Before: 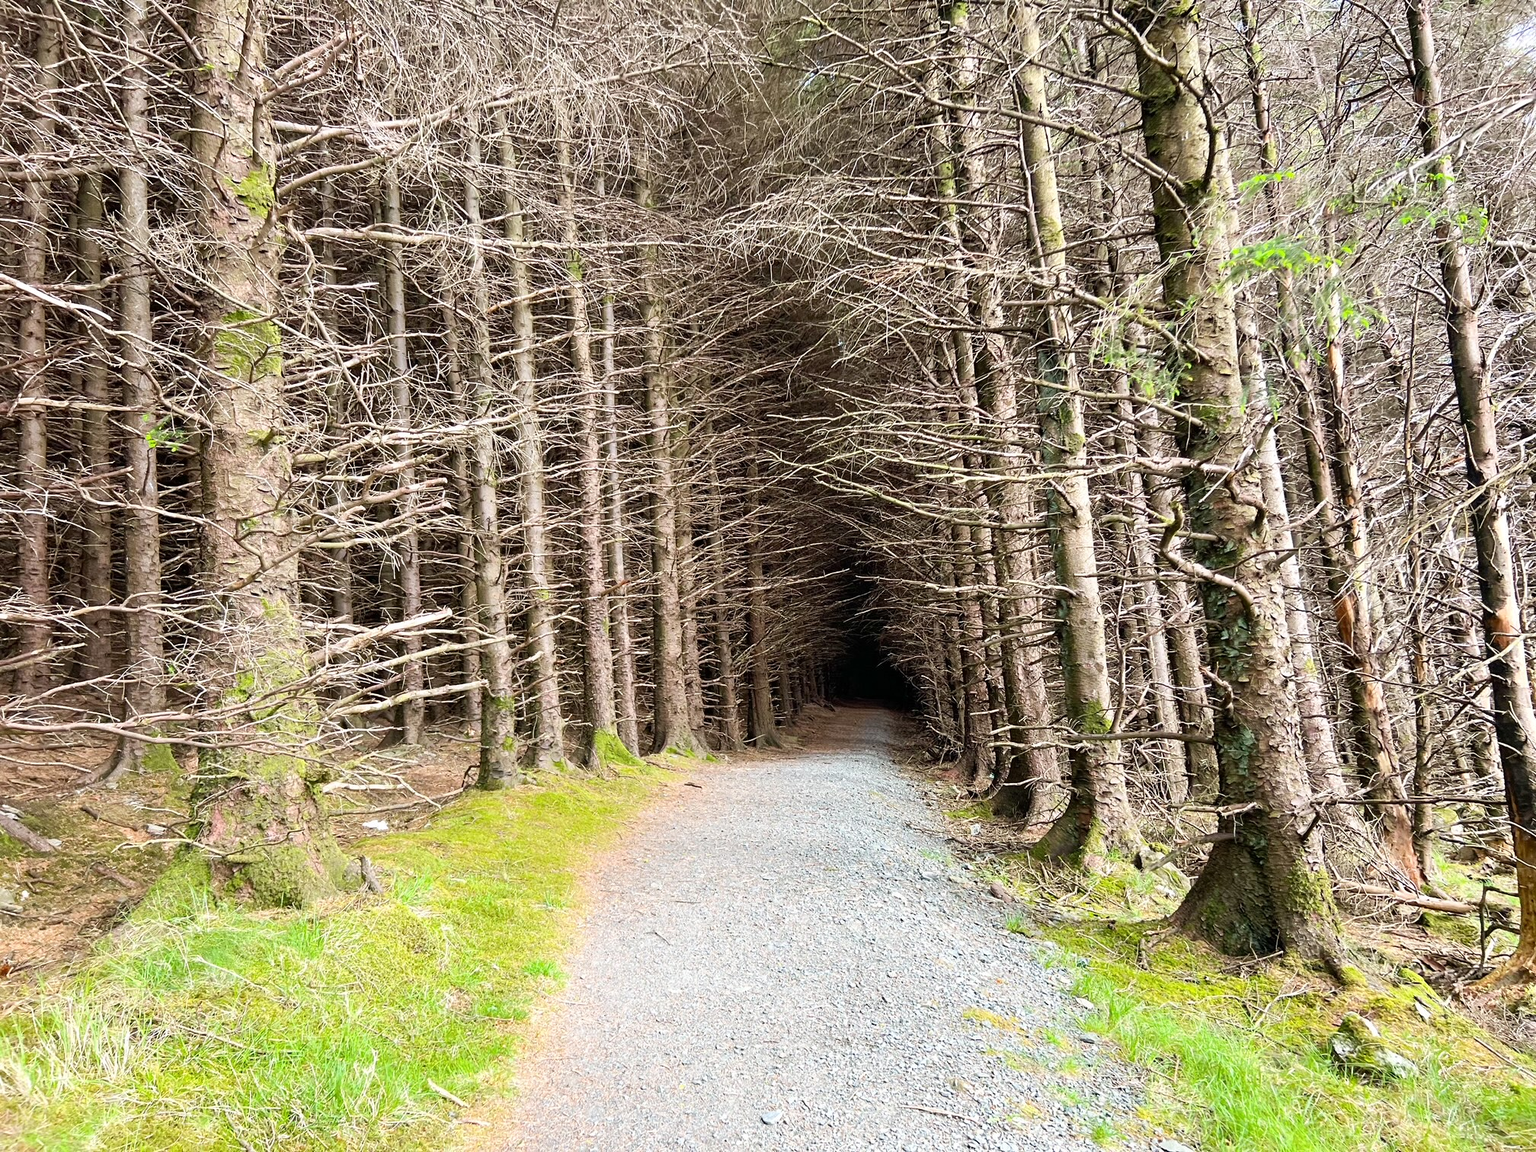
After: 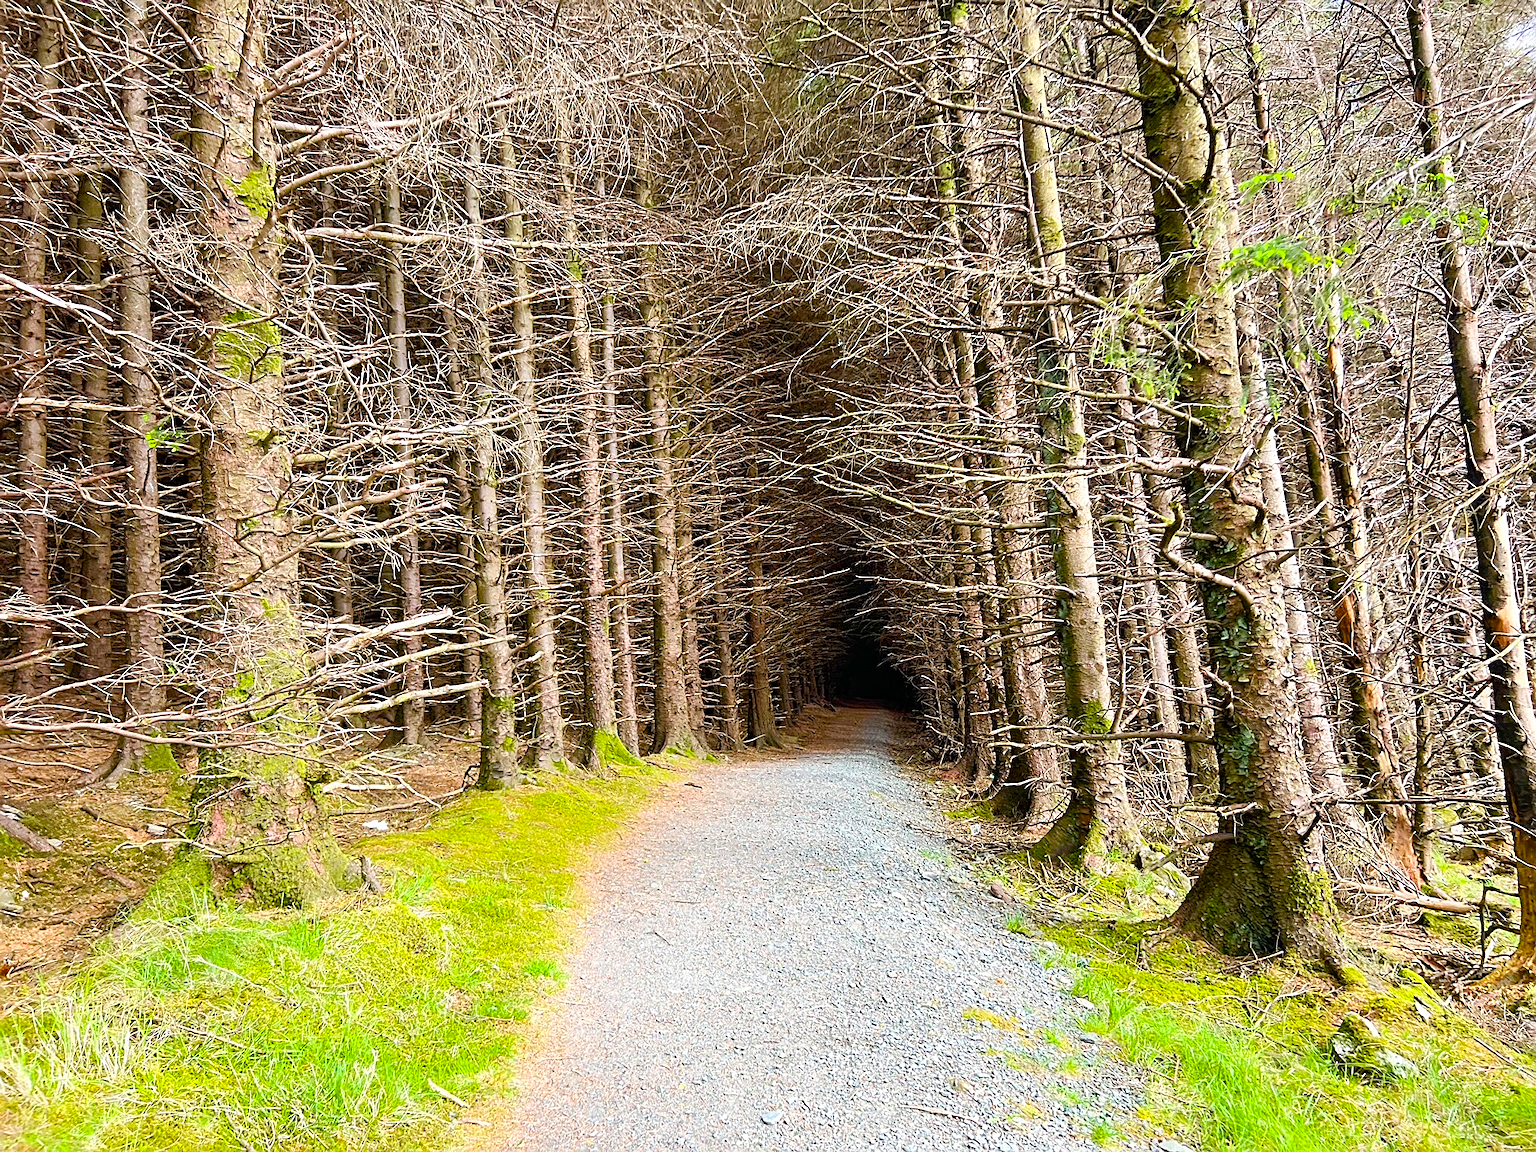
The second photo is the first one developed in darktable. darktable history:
color balance rgb: perceptual saturation grading › global saturation 20%, perceptual saturation grading › highlights -25%, perceptual saturation grading › shadows 25%, global vibrance 50%
sharpen: on, module defaults
